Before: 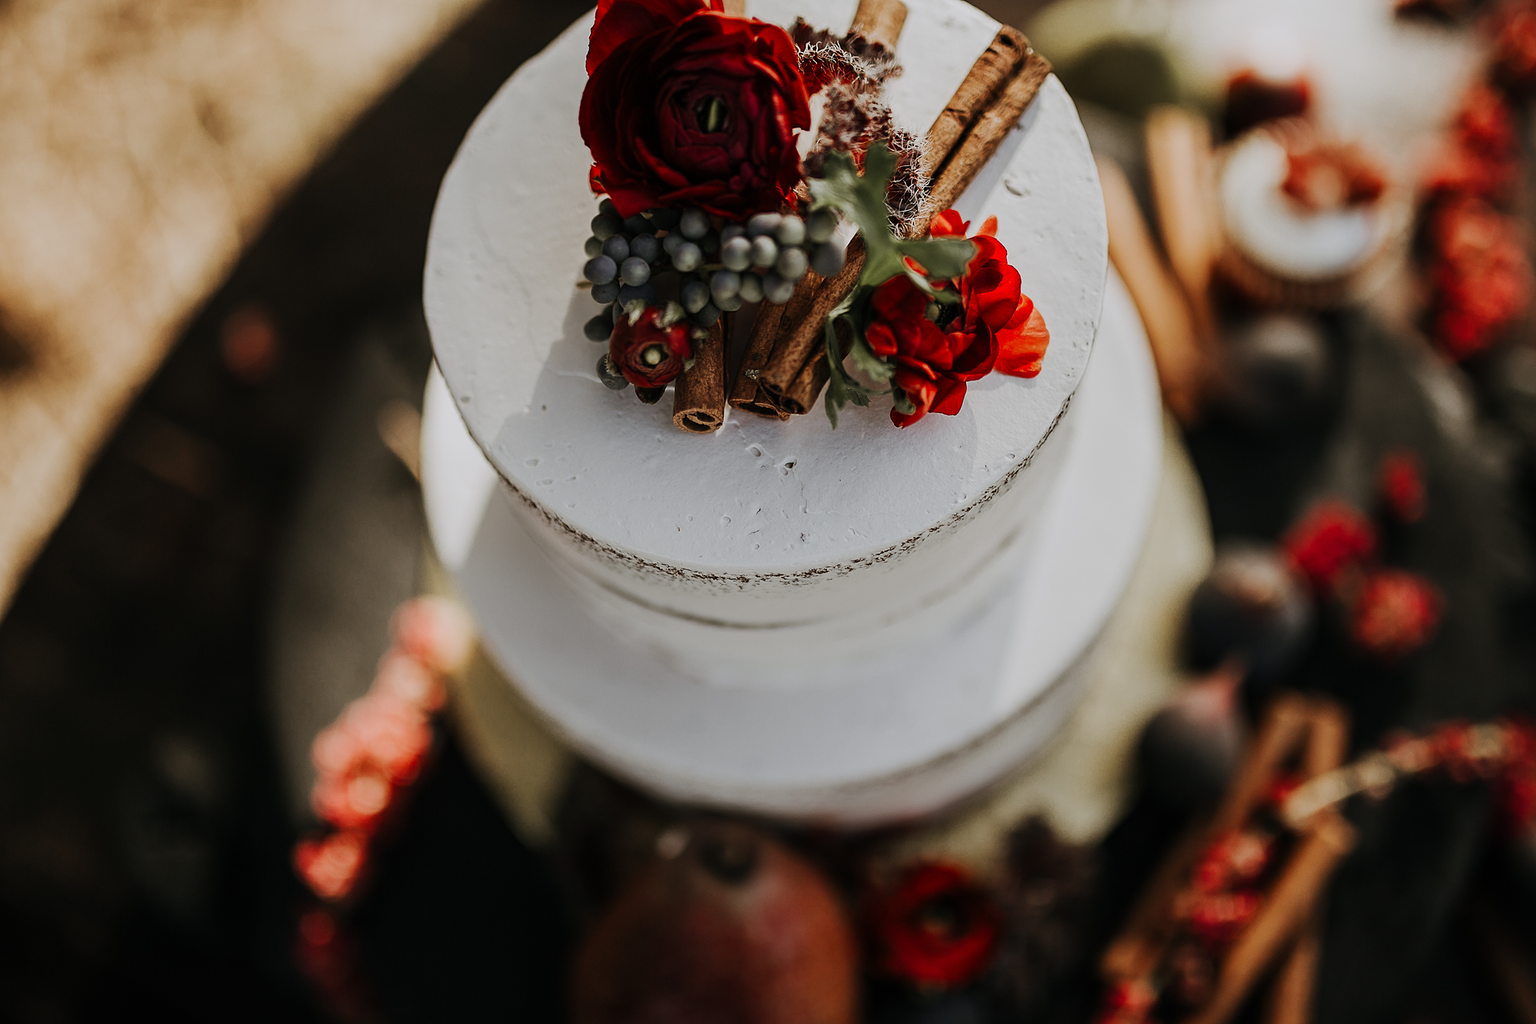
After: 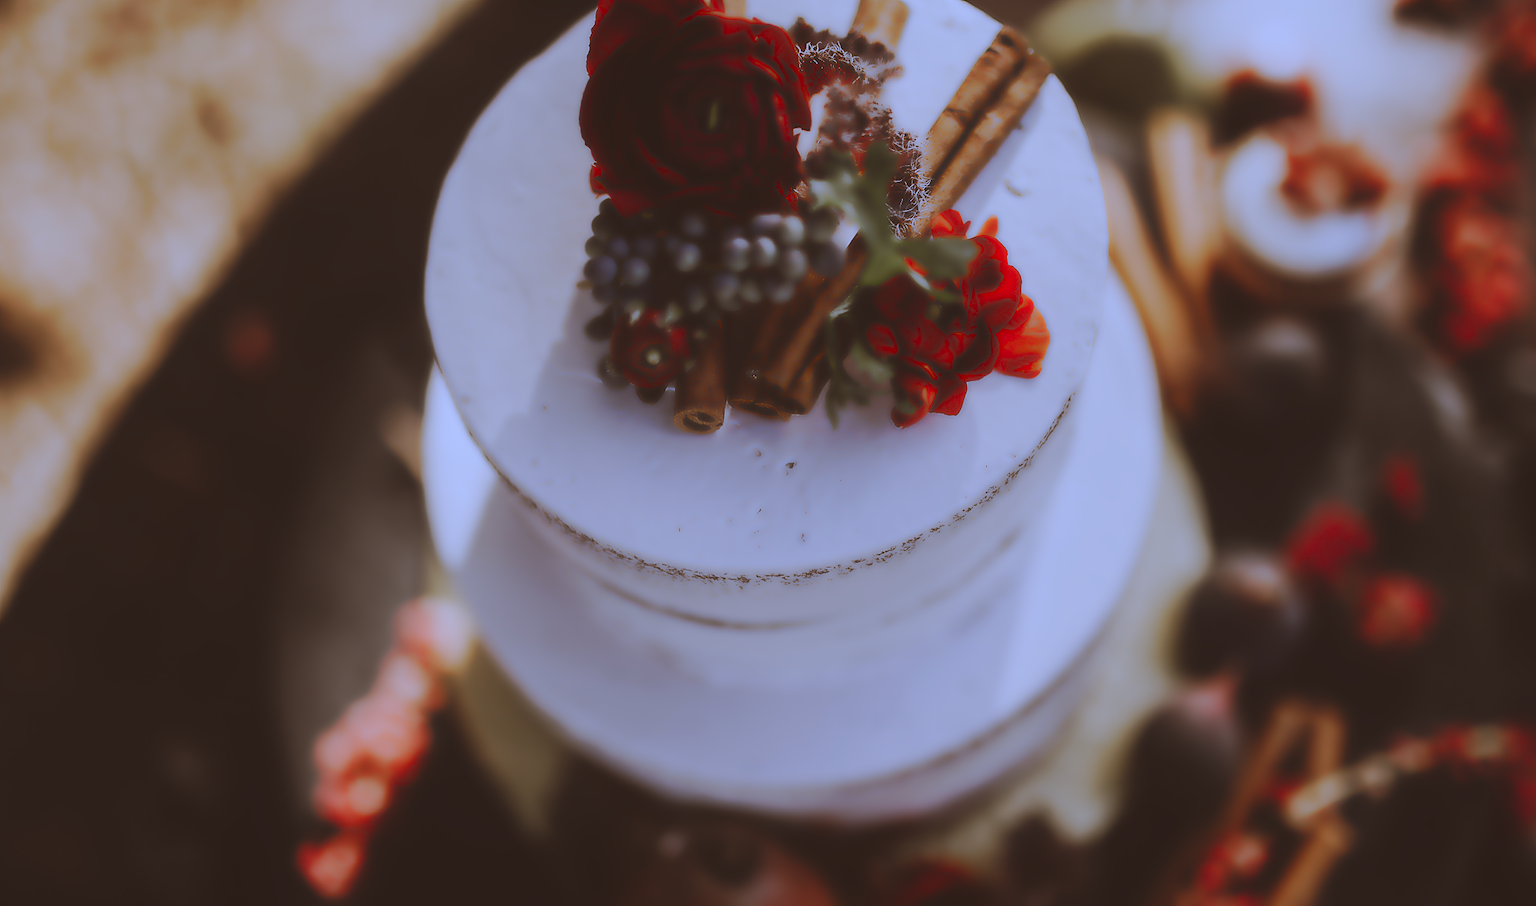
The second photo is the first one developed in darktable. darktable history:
exposure: black level correction -0.023, exposure -0.039 EV, compensate highlight preservation false
shadows and highlights: shadows -20, white point adjustment -2, highlights -35
crop and rotate: top 0%, bottom 11.49%
tone curve: curves: ch0 [(0, 0) (0.003, 0.003) (0.011, 0.011) (0.025, 0.024) (0.044, 0.043) (0.069, 0.068) (0.1, 0.097) (0.136, 0.133) (0.177, 0.173) (0.224, 0.219) (0.277, 0.27) (0.335, 0.327) (0.399, 0.39) (0.468, 0.457) (0.543, 0.545) (0.623, 0.625) (0.709, 0.71) (0.801, 0.801) (0.898, 0.898) (1, 1)], preserve colors none
contrast equalizer: y [[0.5, 0.5, 0.472, 0.5, 0.5, 0.5], [0.5 ×6], [0.5 ×6], [0 ×6], [0 ×6]]
rgb levels: mode RGB, independent channels, levels [[0, 0.5, 1], [0, 0.521, 1], [0, 0.536, 1]]
lowpass: radius 4, soften with bilateral filter, unbound 0
white balance: red 0.871, blue 1.249
